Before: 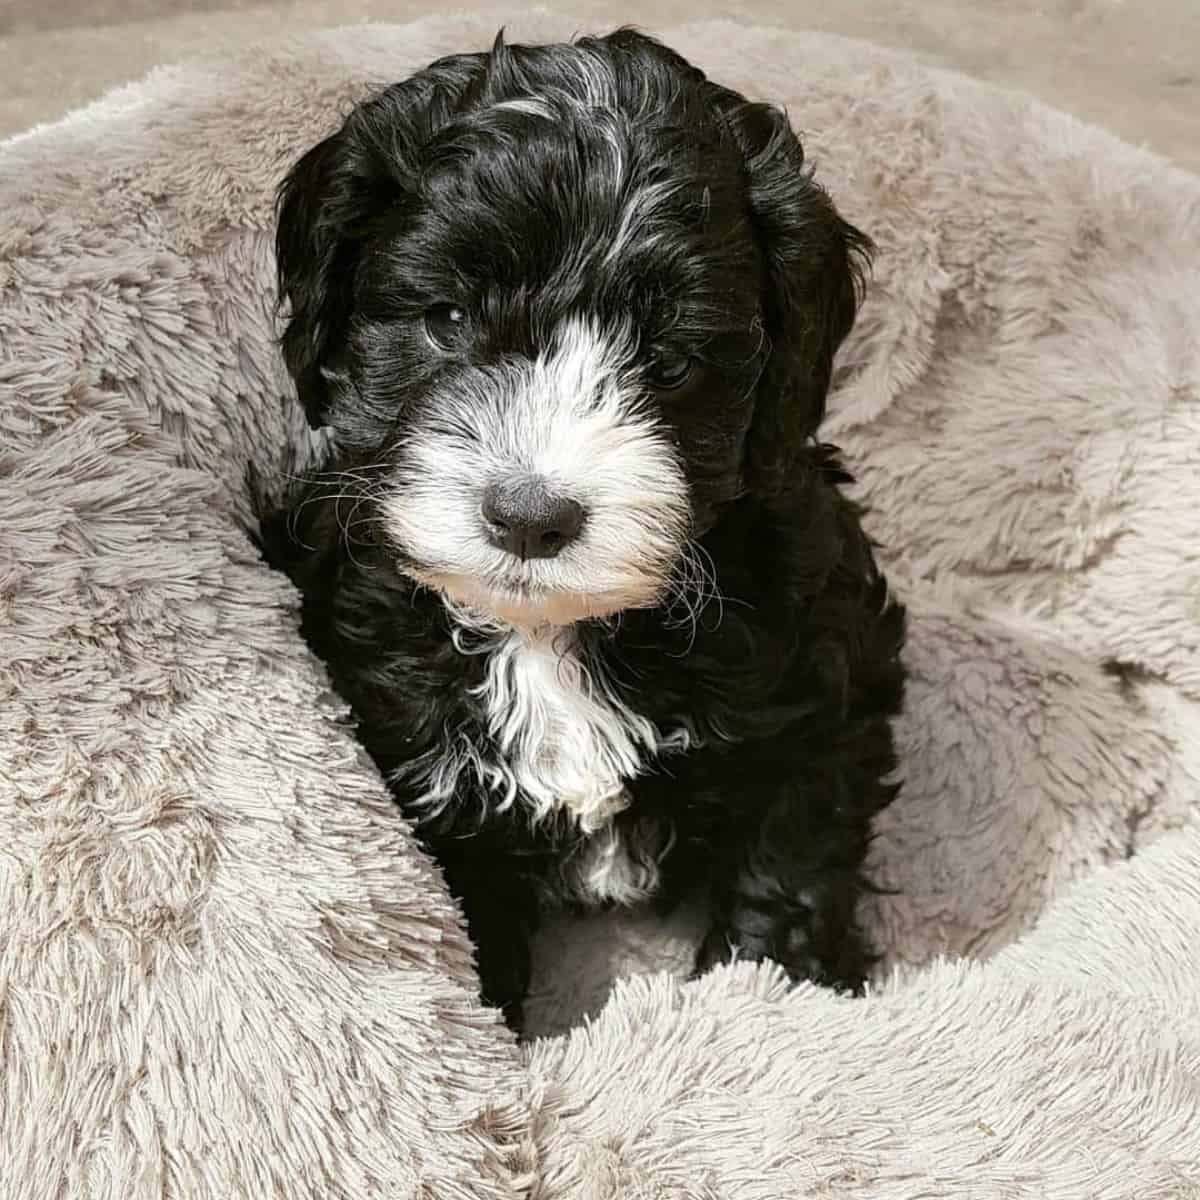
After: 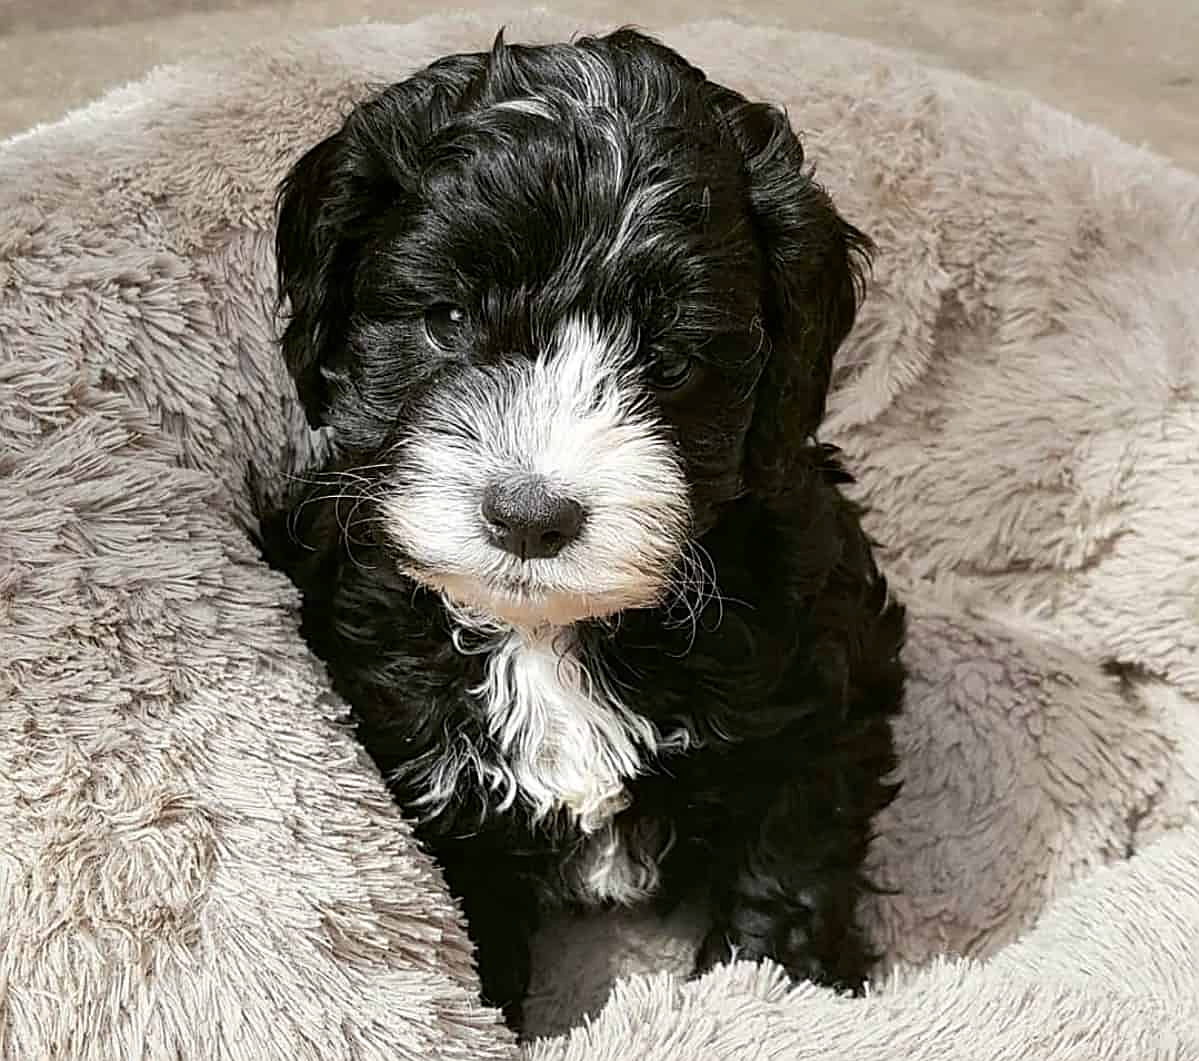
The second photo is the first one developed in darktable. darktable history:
crop and rotate: top 0%, bottom 11.578%
sharpen: on, module defaults
contrast brightness saturation: contrast 0.031, brightness -0.032
